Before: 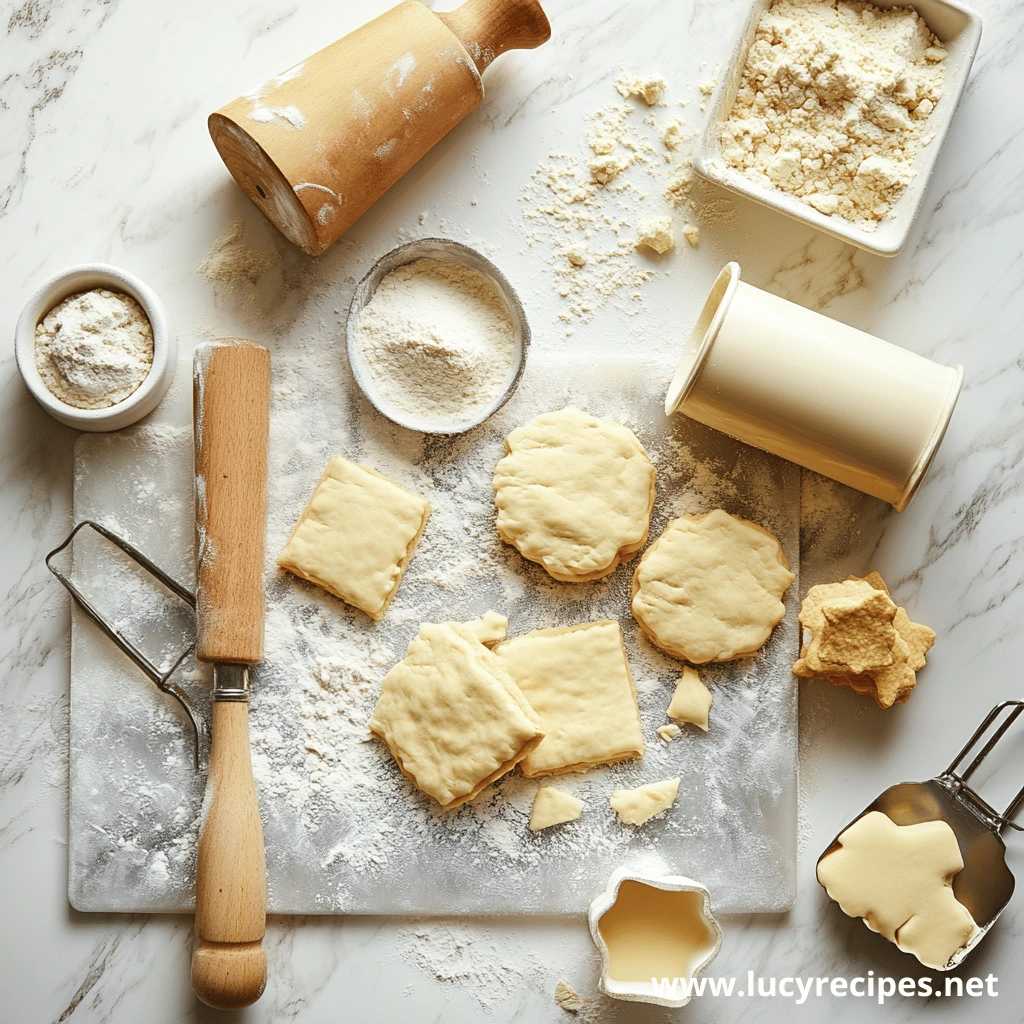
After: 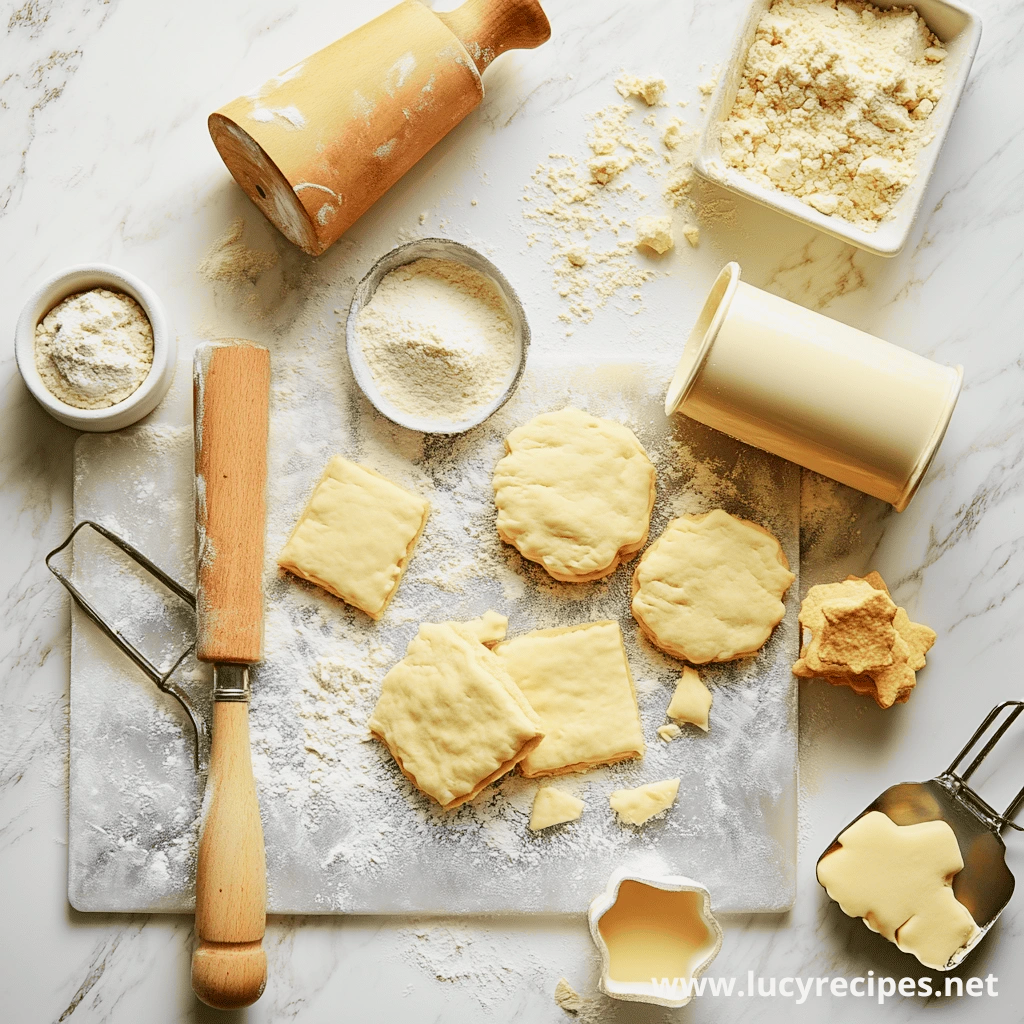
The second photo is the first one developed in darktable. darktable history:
tone curve: curves: ch0 [(0, 0.019) (0.066, 0.043) (0.189, 0.182) (0.368, 0.407) (0.501, 0.564) (0.677, 0.729) (0.851, 0.861) (0.997, 0.959)]; ch1 [(0, 0) (0.187, 0.121) (0.388, 0.346) (0.437, 0.409) (0.474, 0.472) (0.499, 0.501) (0.514, 0.507) (0.548, 0.557) (0.653, 0.663) (0.812, 0.856) (1, 1)]; ch2 [(0, 0) (0.246, 0.214) (0.421, 0.427) (0.459, 0.484) (0.5, 0.504) (0.518, 0.516) (0.529, 0.548) (0.56, 0.576) (0.607, 0.63) (0.744, 0.734) (0.867, 0.821) (0.993, 0.889)], color space Lab, independent channels, preserve colors none
